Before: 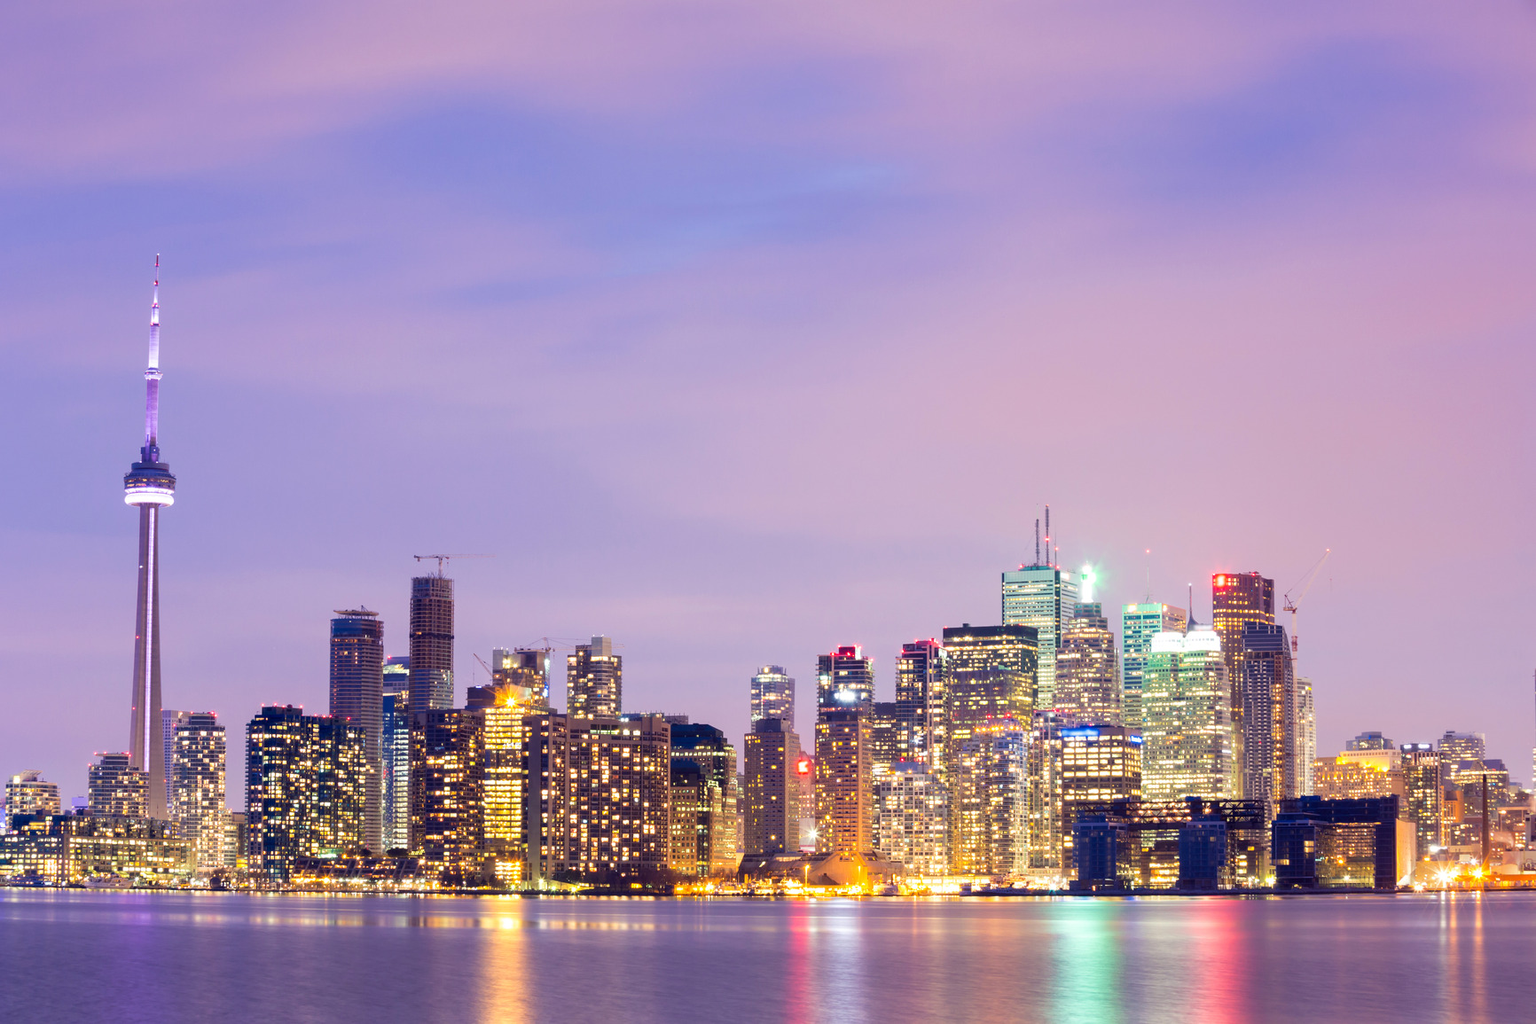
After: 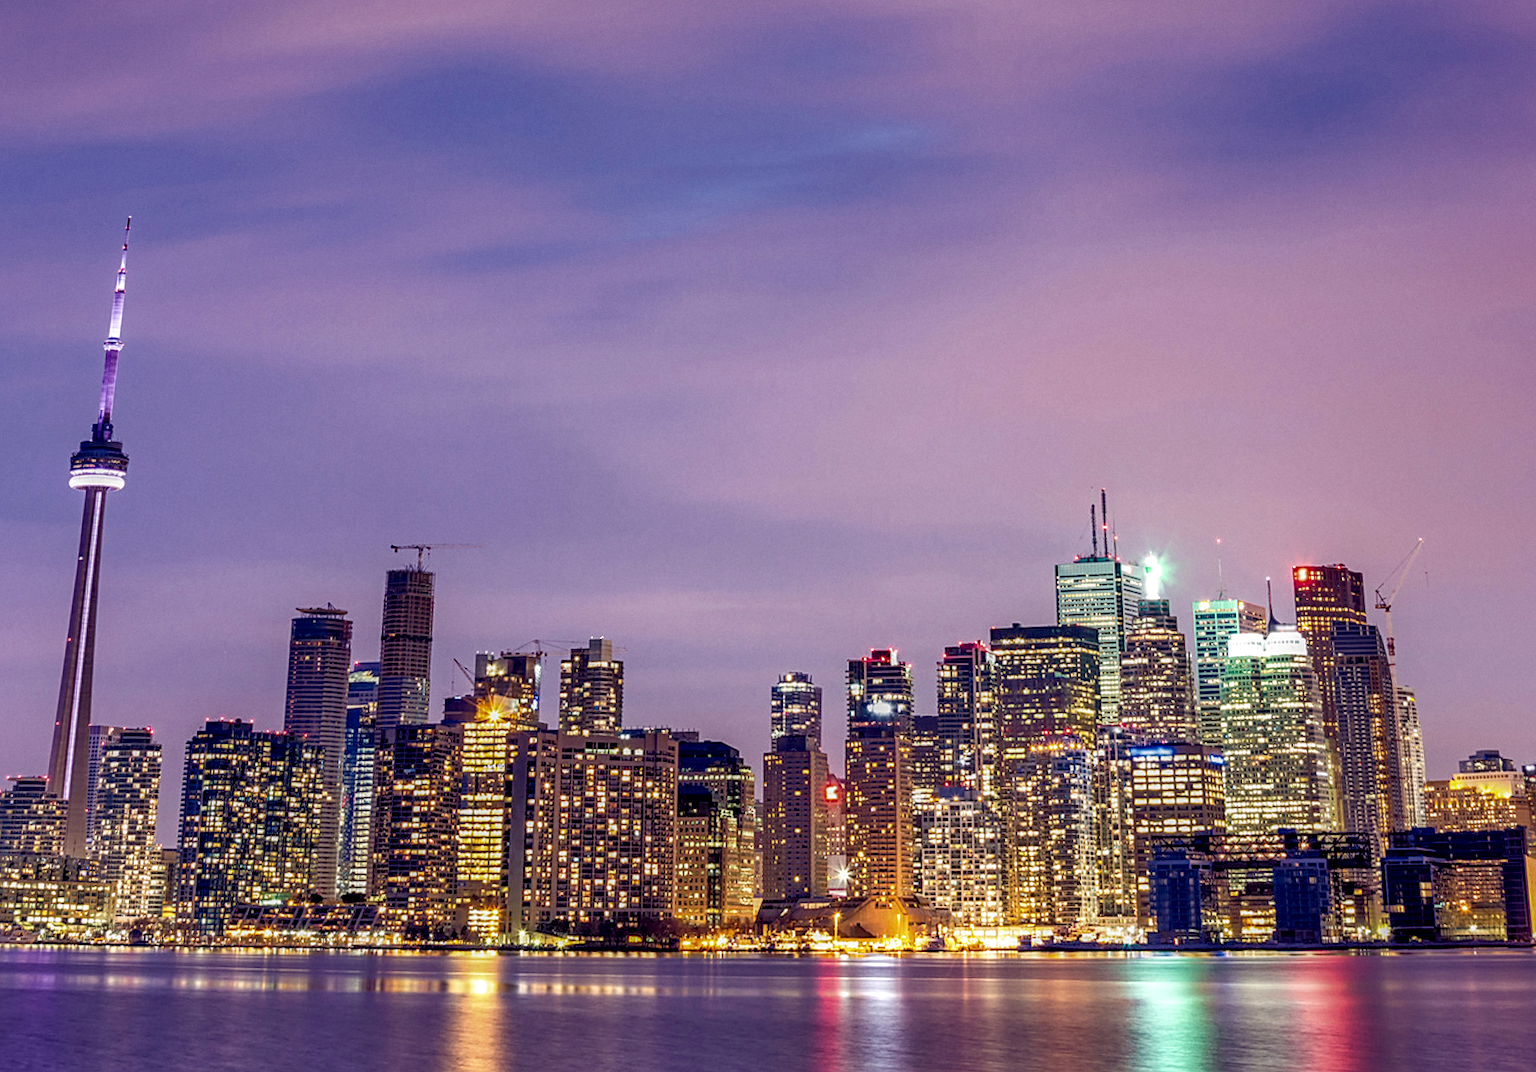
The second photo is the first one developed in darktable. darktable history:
exposure: black level correction 0, exposure -0.766 EV, compensate highlight preservation false
sharpen: on, module defaults
grain: coarseness 14.57 ISO, strength 8.8%
rotate and perspective: rotation -1.68°, lens shift (vertical) -0.146, crop left 0.049, crop right 0.912, crop top 0.032, crop bottom 0.96
crop and rotate: angle -1.69°
local contrast: highlights 0%, shadows 0%, detail 182%
haze removal: strength 0.29, distance 0.25, compatibility mode true, adaptive false
tone equalizer: -8 EV -0.528 EV, -7 EV -0.319 EV, -6 EV -0.083 EV, -5 EV 0.413 EV, -4 EV 0.985 EV, -3 EV 0.791 EV, -2 EV -0.01 EV, -1 EV 0.14 EV, +0 EV -0.012 EV, smoothing 1
